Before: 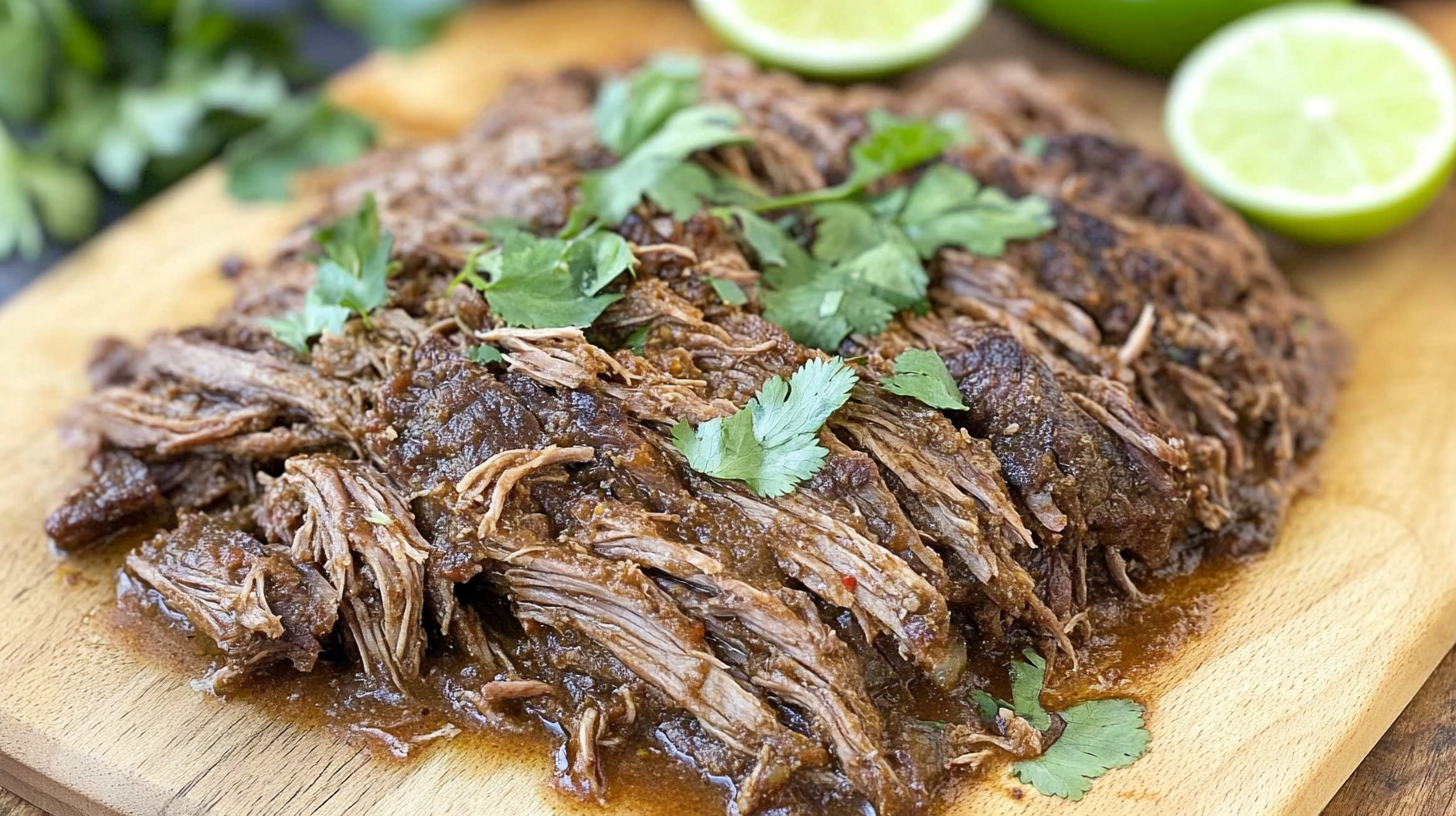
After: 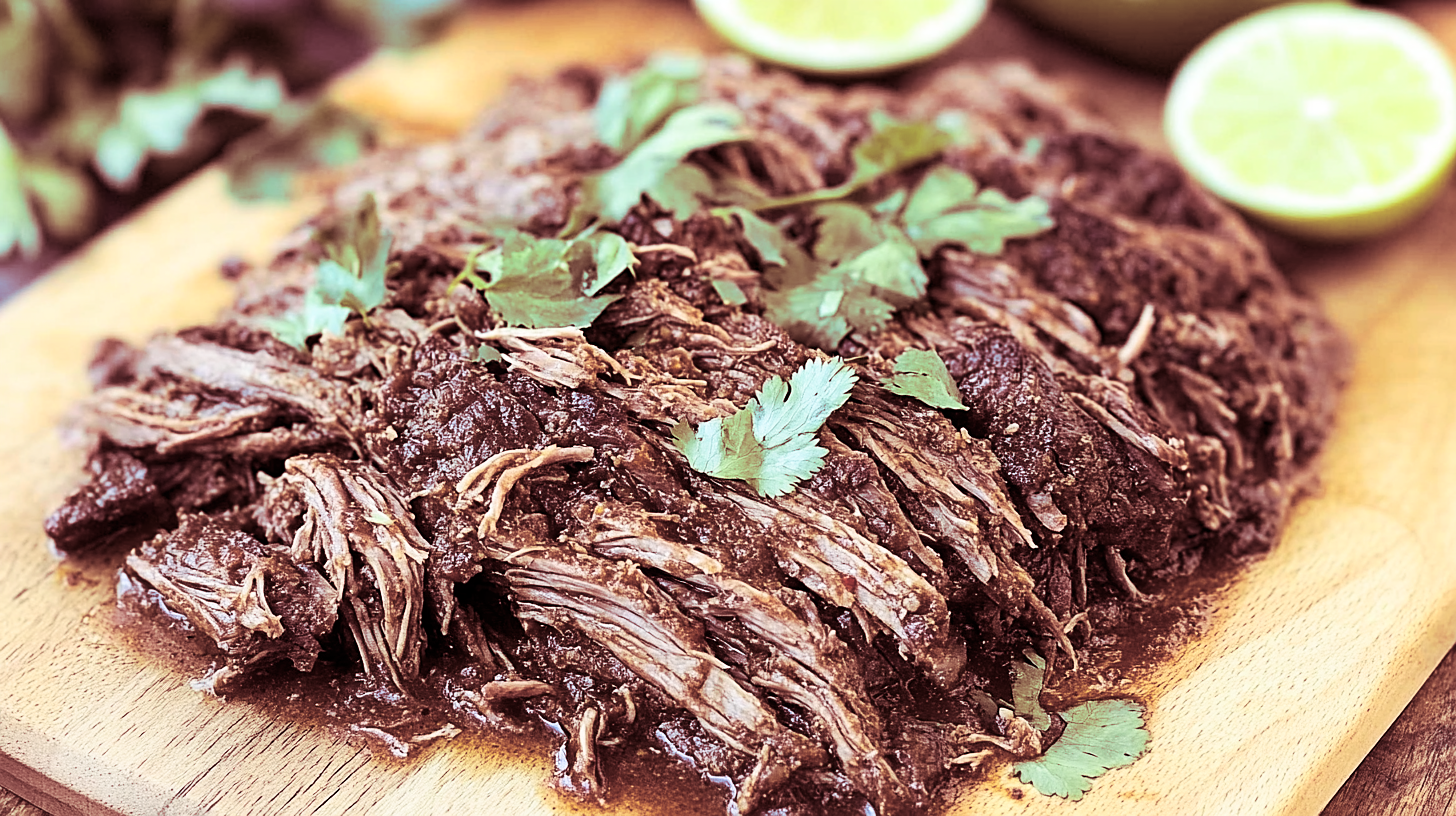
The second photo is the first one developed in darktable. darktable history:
sharpen: radius 1.864, amount 0.398, threshold 1.271
split-toning: highlights › saturation 0, balance -61.83
contrast brightness saturation: contrast 0.22
